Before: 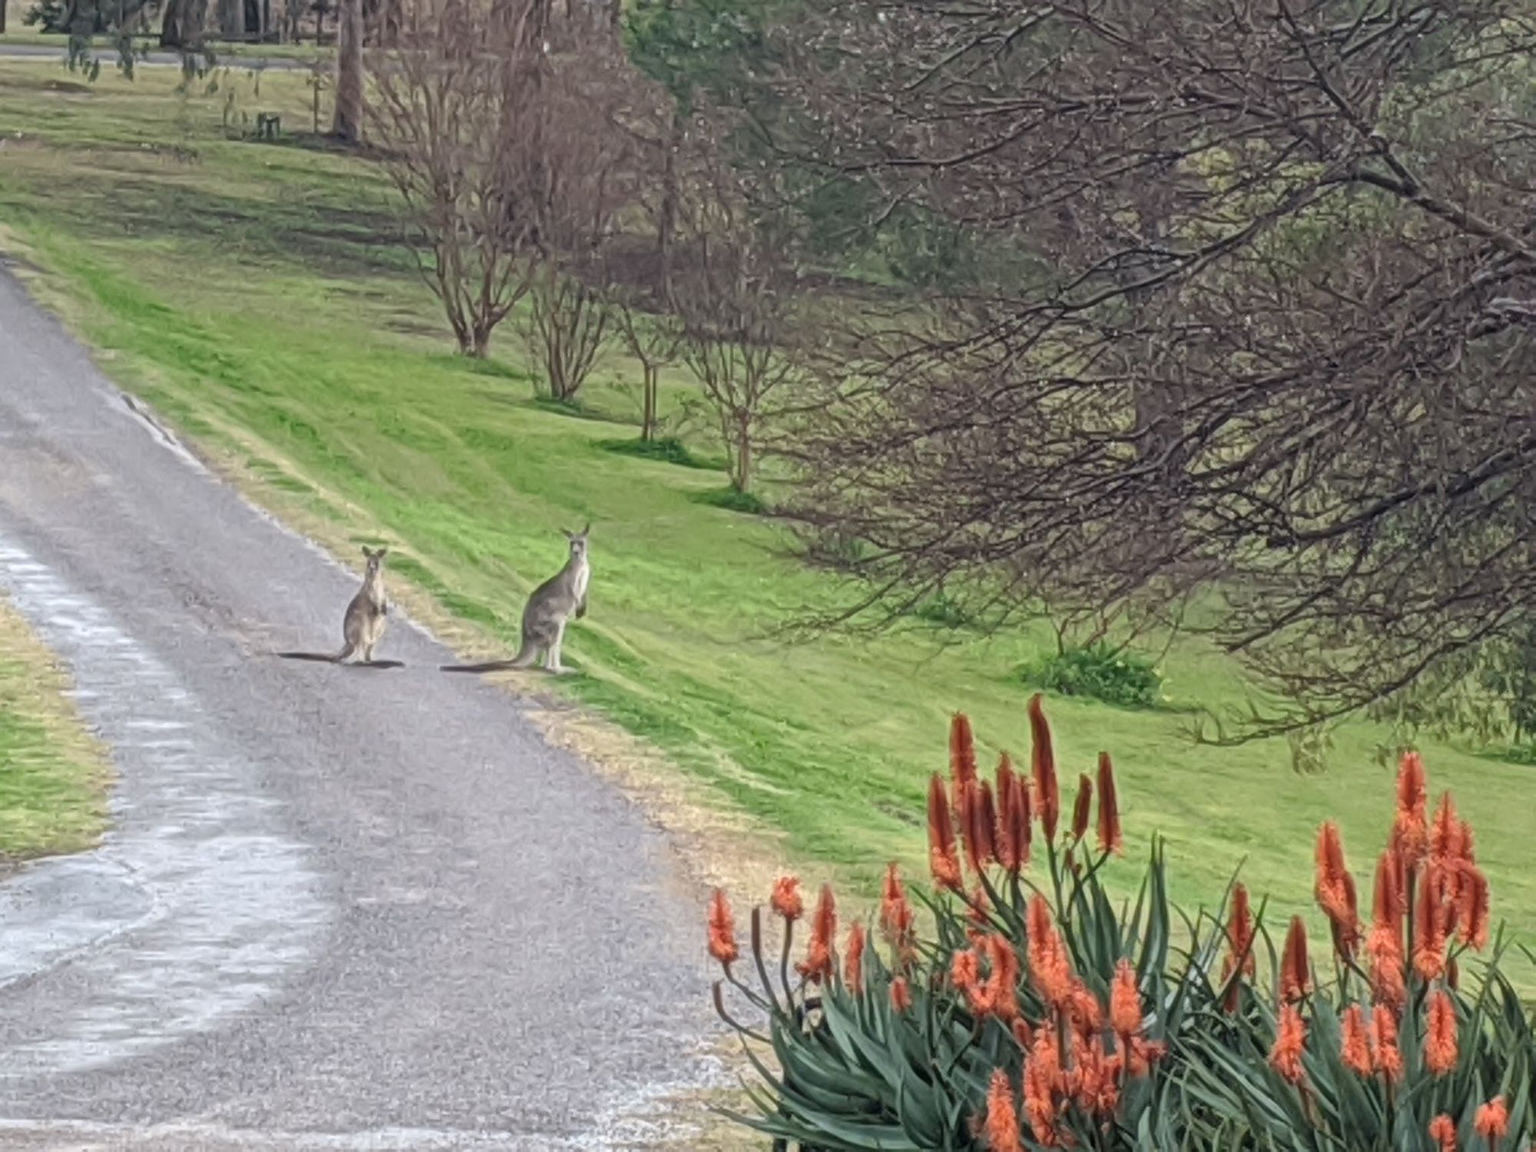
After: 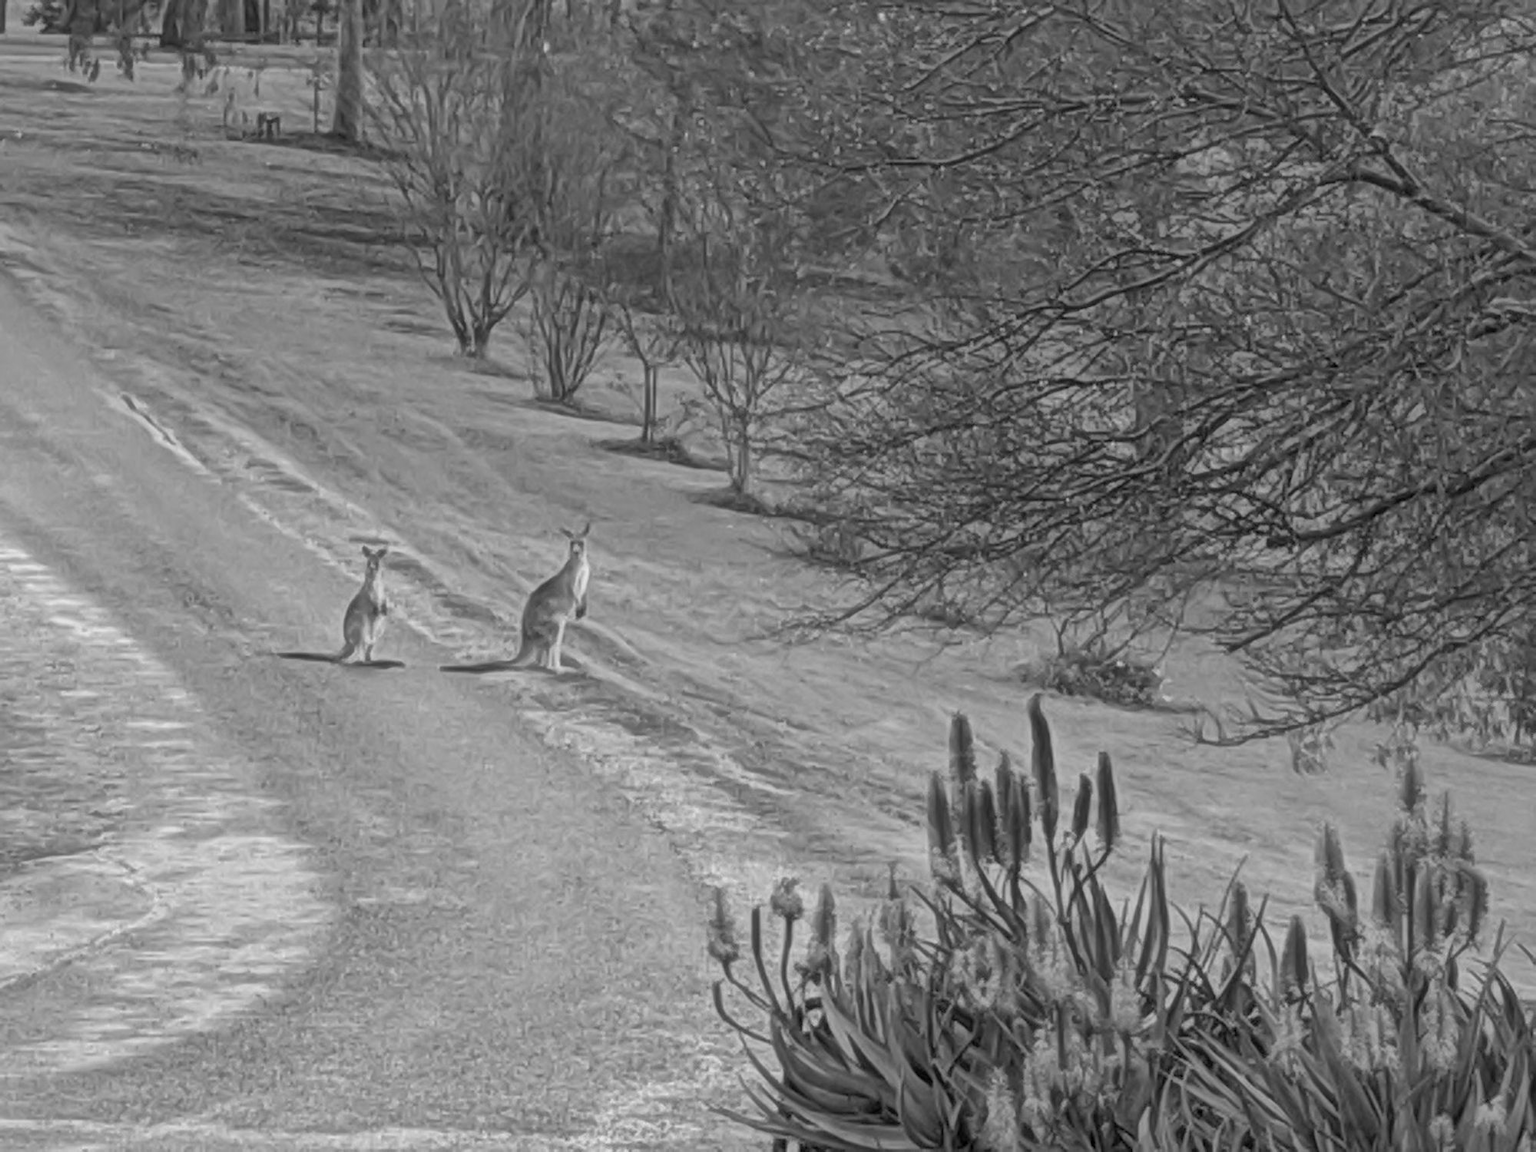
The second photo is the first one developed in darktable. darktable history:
monochrome: on, module defaults
shadows and highlights: on, module defaults
exposure: black level correction 0.001, exposure -0.2 EV, compensate highlight preservation false
